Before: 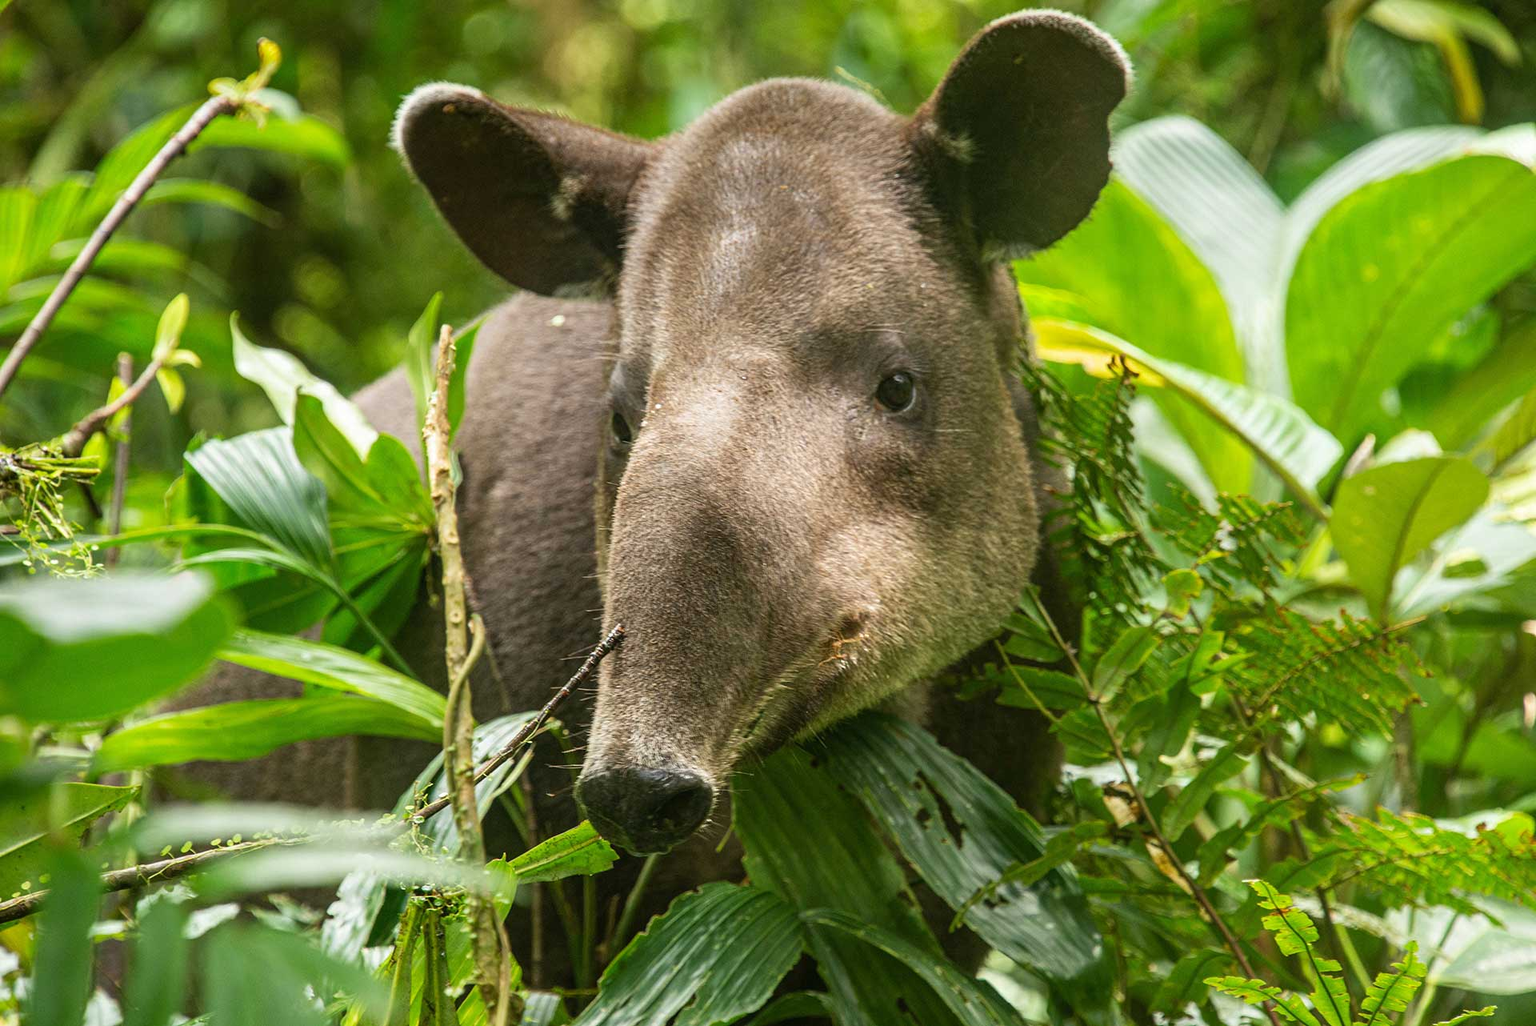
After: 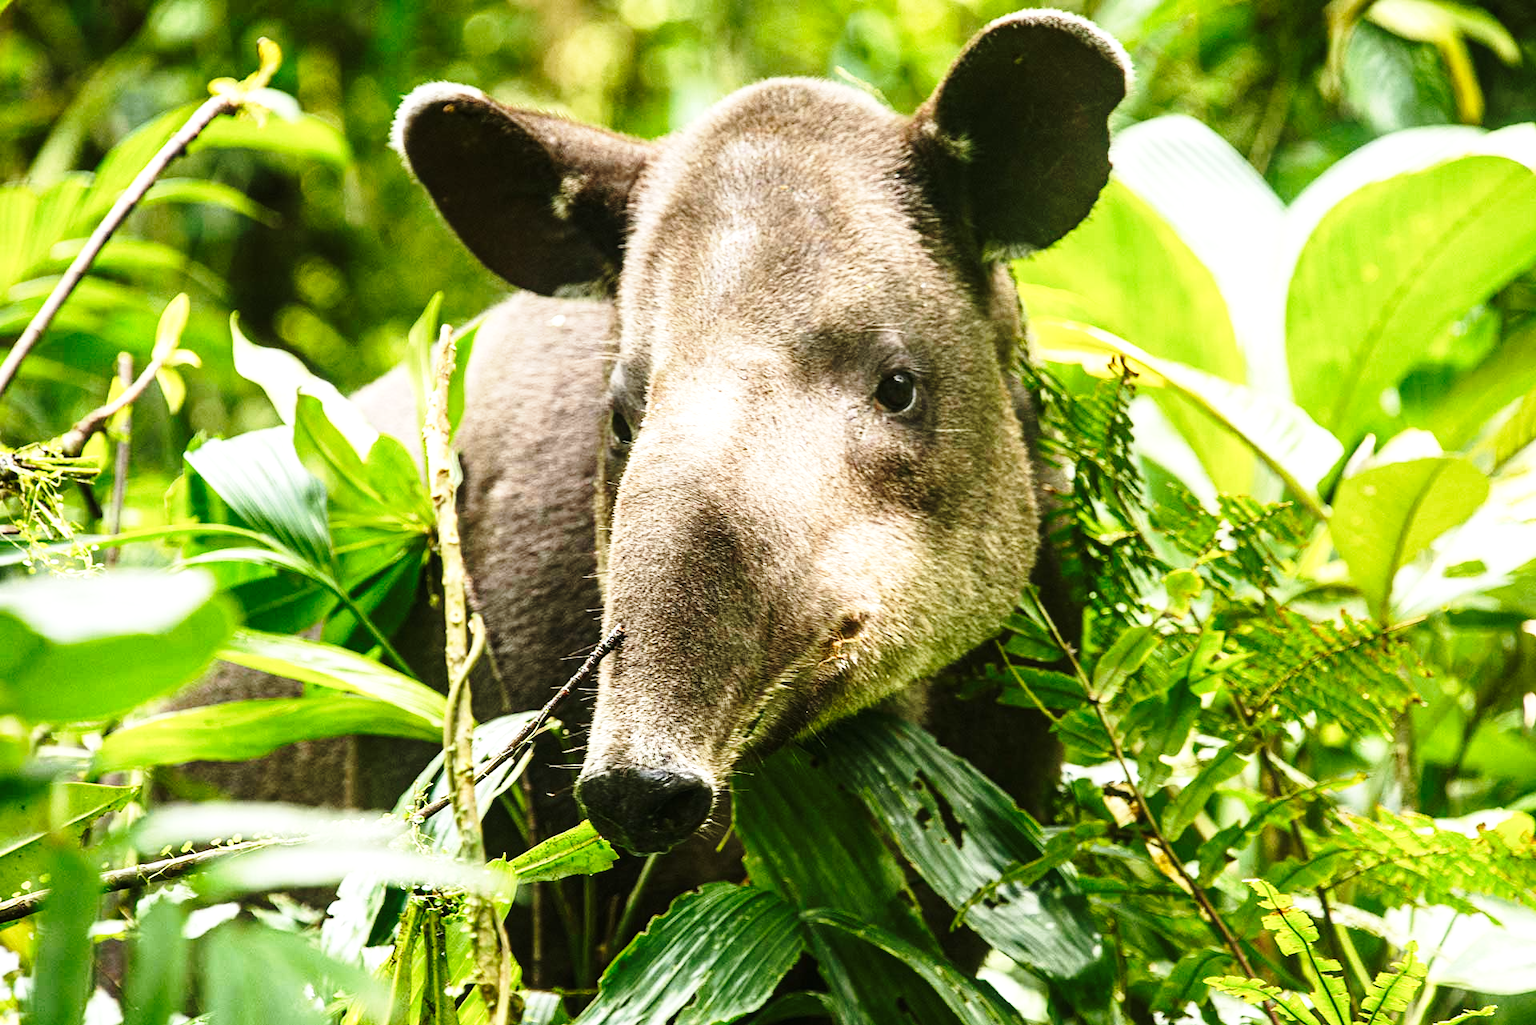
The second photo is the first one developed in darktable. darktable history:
base curve: curves: ch0 [(0, 0) (0.028, 0.03) (0.121, 0.232) (0.46, 0.748) (0.859, 0.968) (1, 1)], preserve colors none
tone equalizer: -8 EV -0.75 EV, -7 EV -0.7 EV, -6 EV -0.6 EV, -5 EV -0.4 EV, -3 EV 0.4 EV, -2 EV 0.6 EV, -1 EV 0.7 EV, +0 EV 0.75 EV, edges refinement/feathering 500, mask exposure compensation -1.57 EV, preserve details no
